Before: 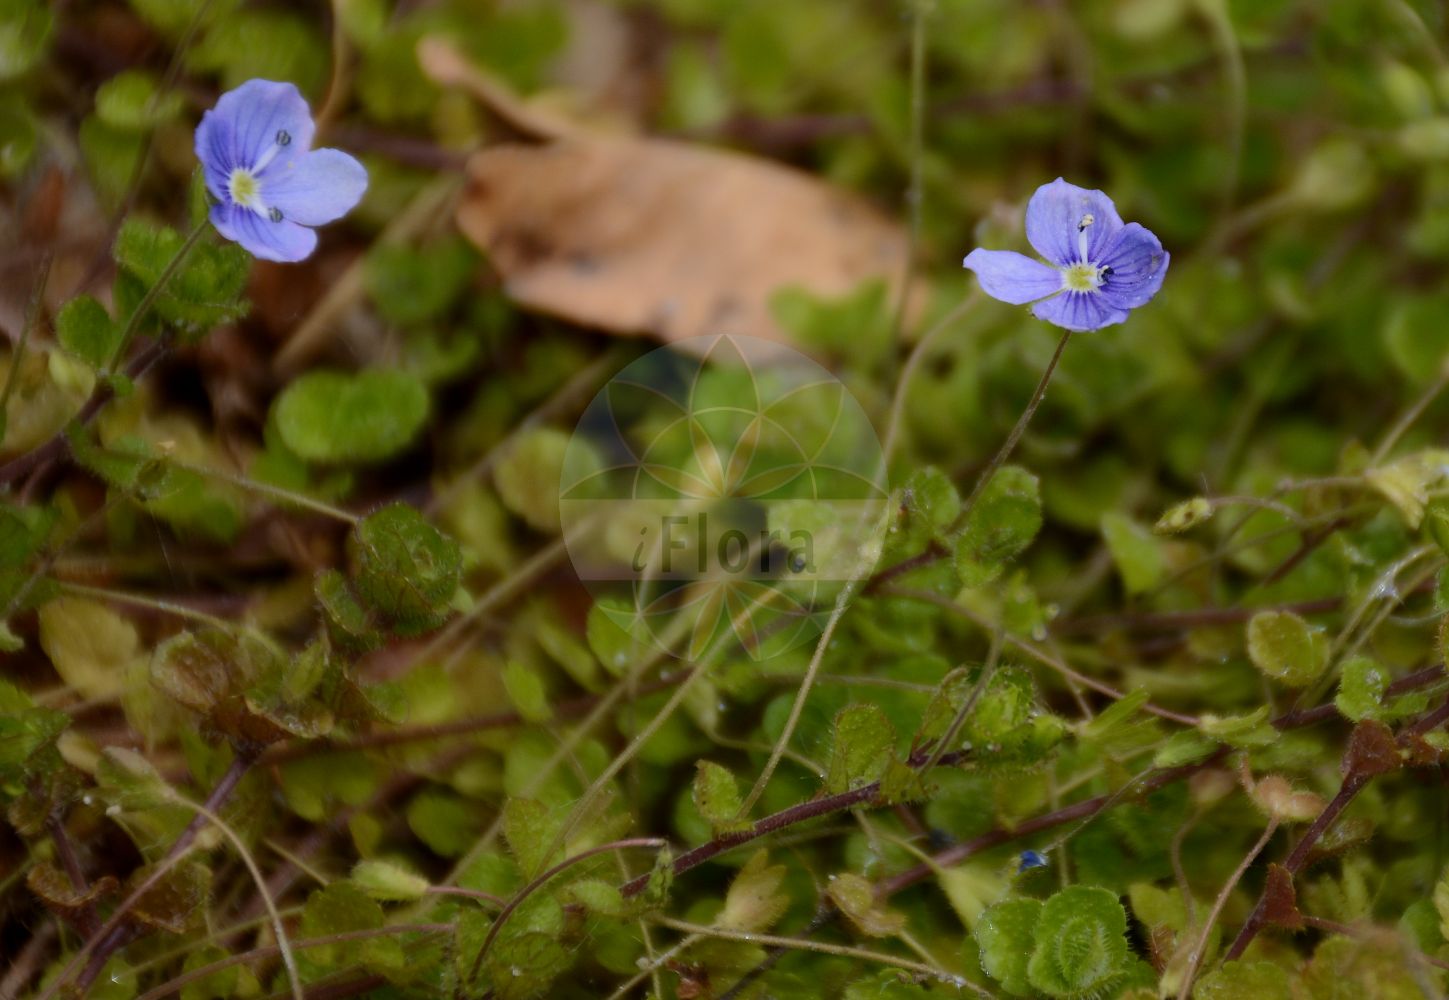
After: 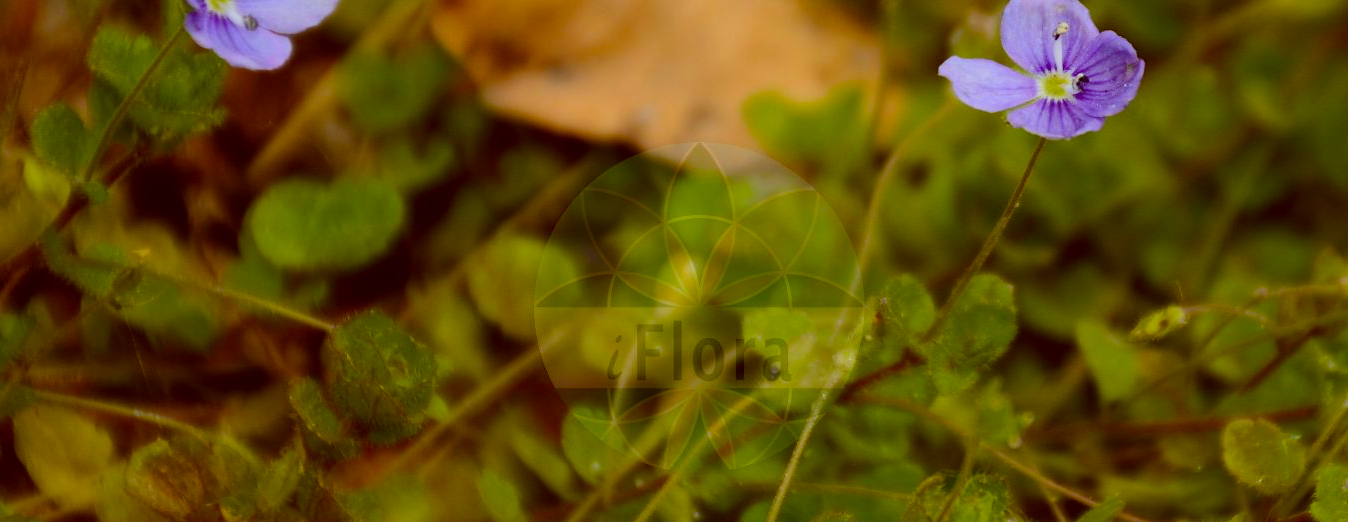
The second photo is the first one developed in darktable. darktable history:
crop: left 1.744%, top 19.225%, right 5.069%, bottom 28.357%
color correction: highlights a* -5.3, highlights b* 9.8, shadows a* 9.8, shadows b* 24.26
color balance rgb: perceptual saturation grading › global saturation 30%, global vibrance 20%
exposure: black level correction 0.001, compensate highlight preservation false
